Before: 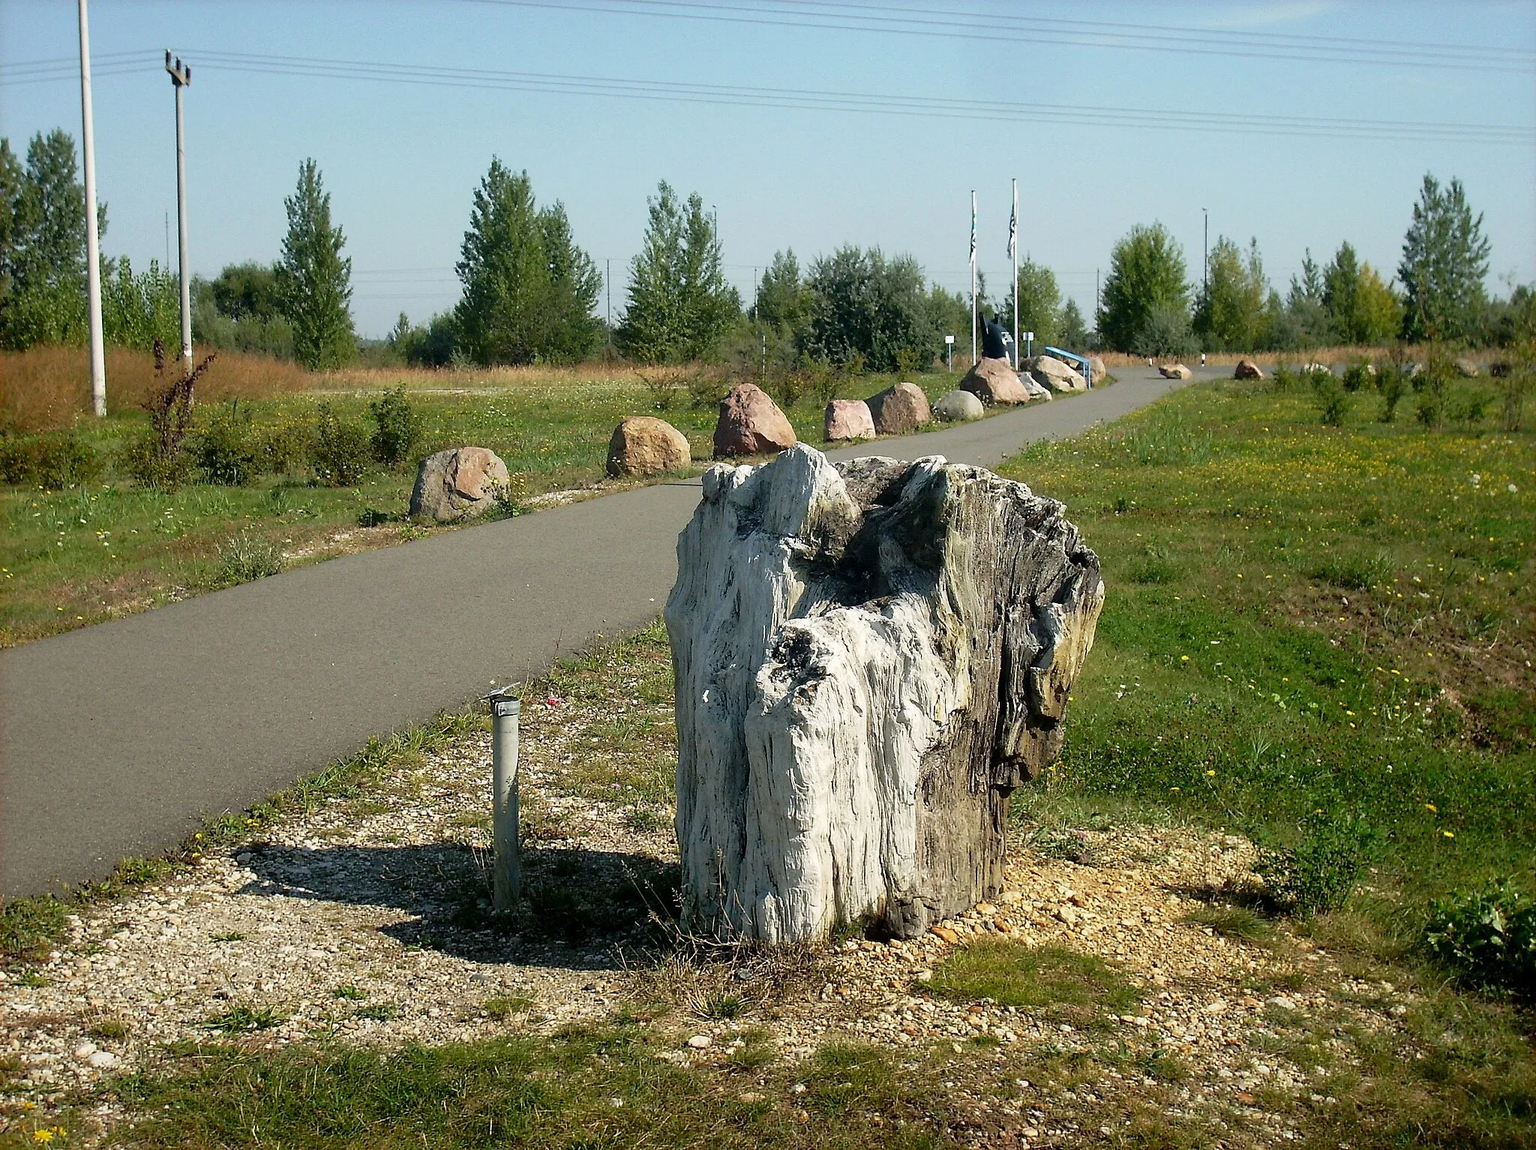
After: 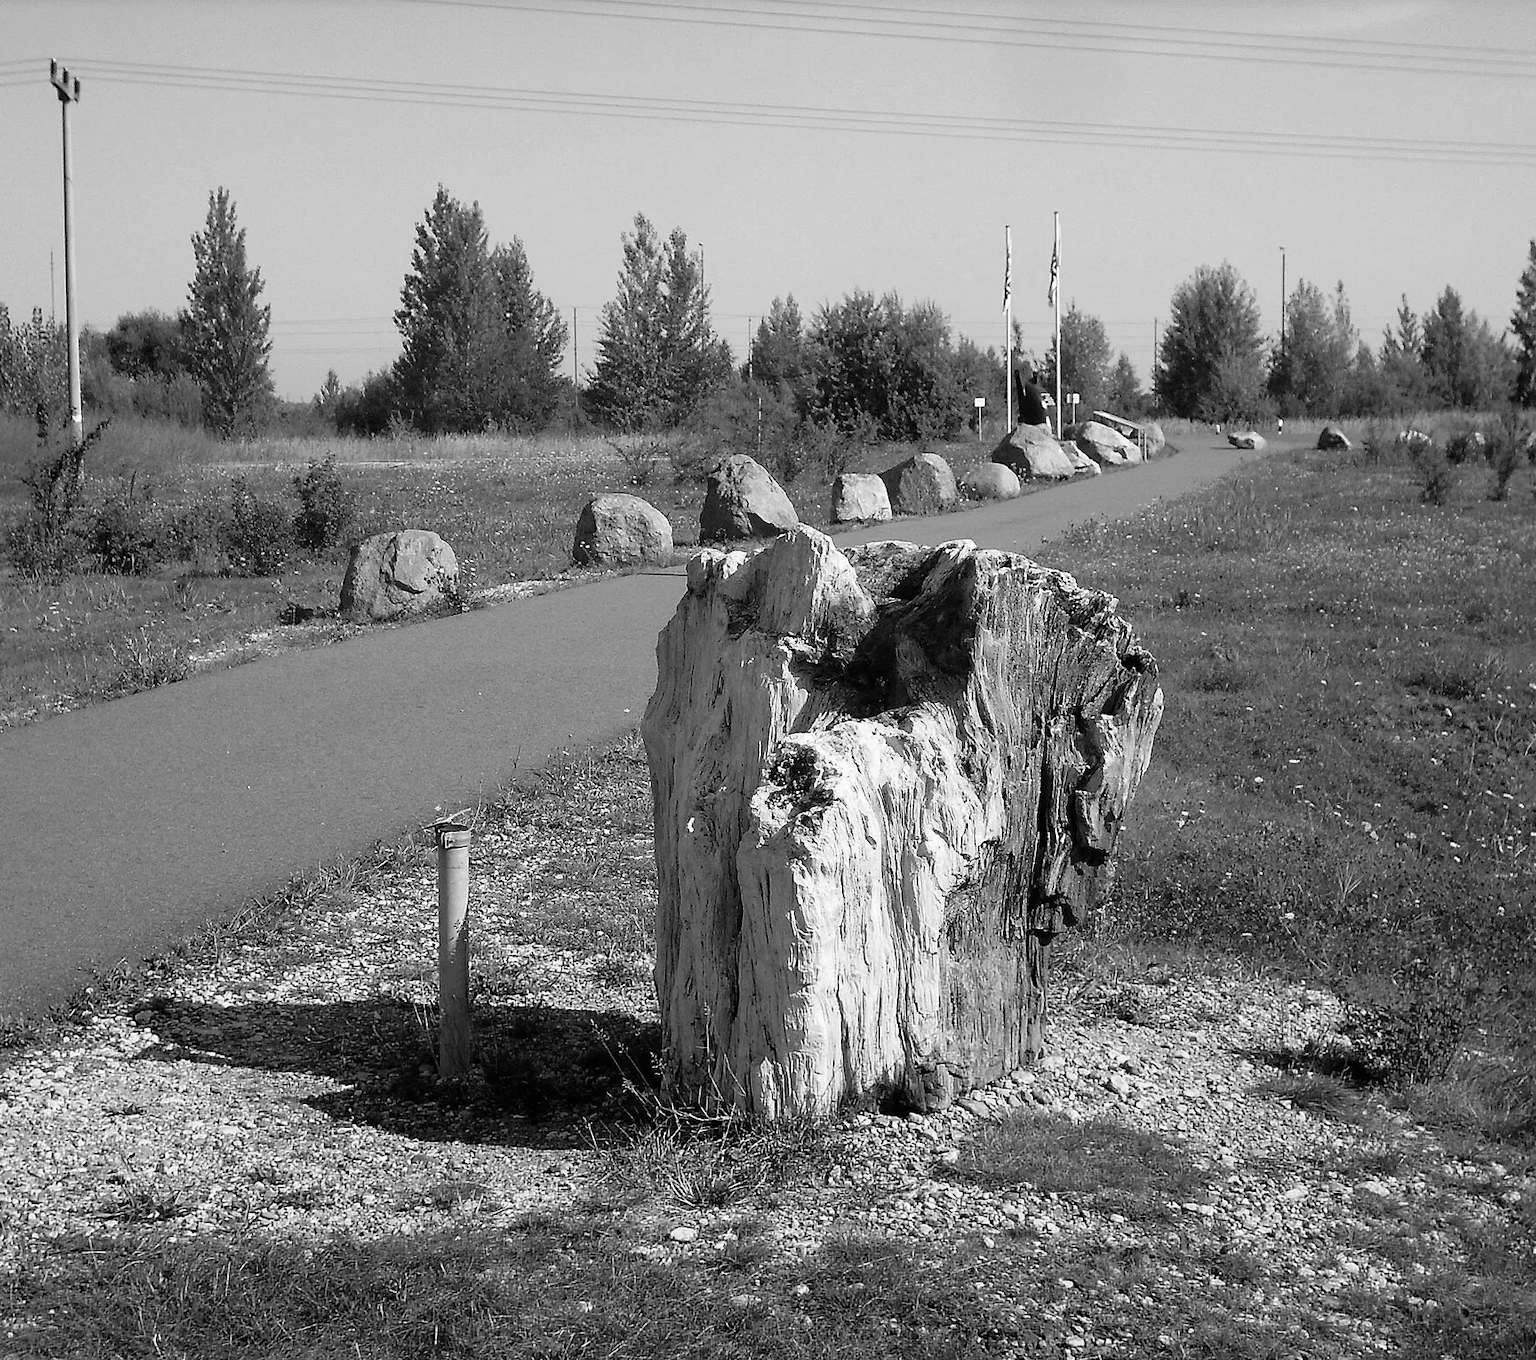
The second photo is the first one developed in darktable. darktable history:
crop: left 8.026%, right 7.374%
monochrome: on, module defaults
